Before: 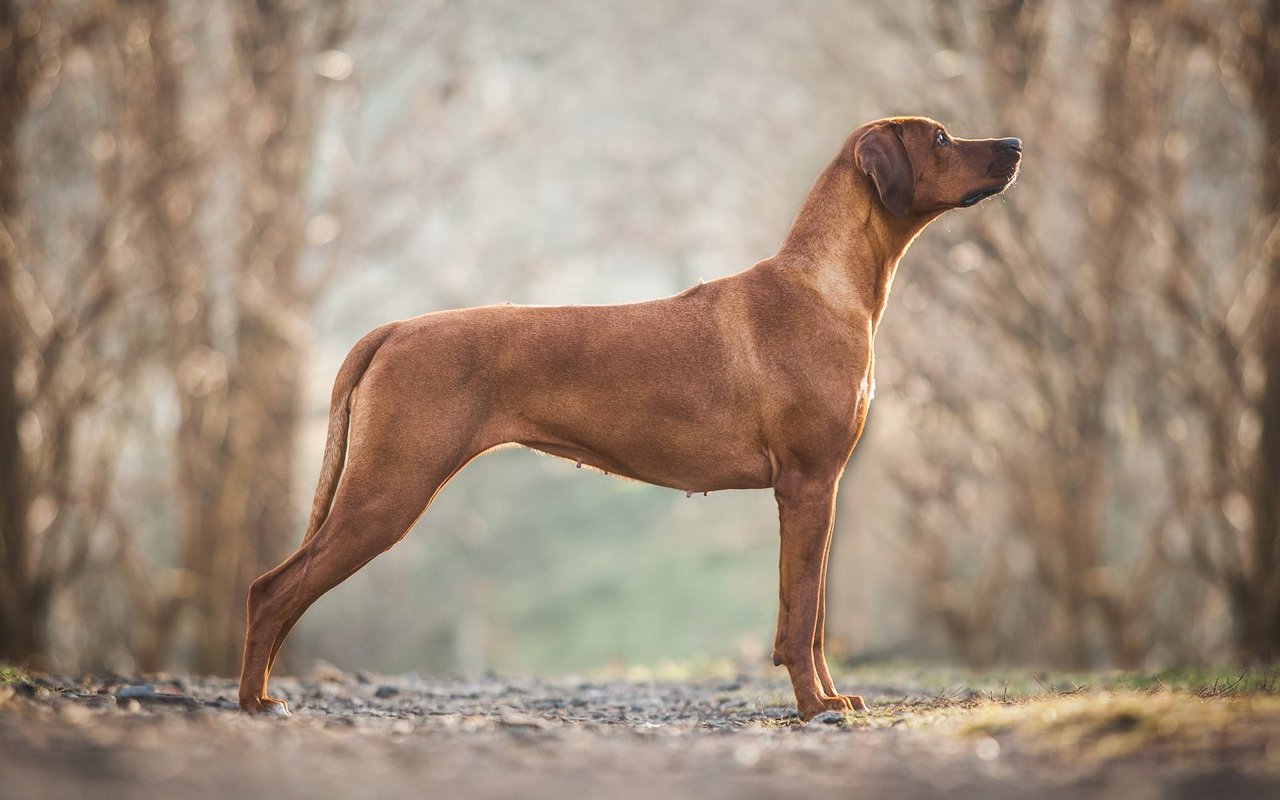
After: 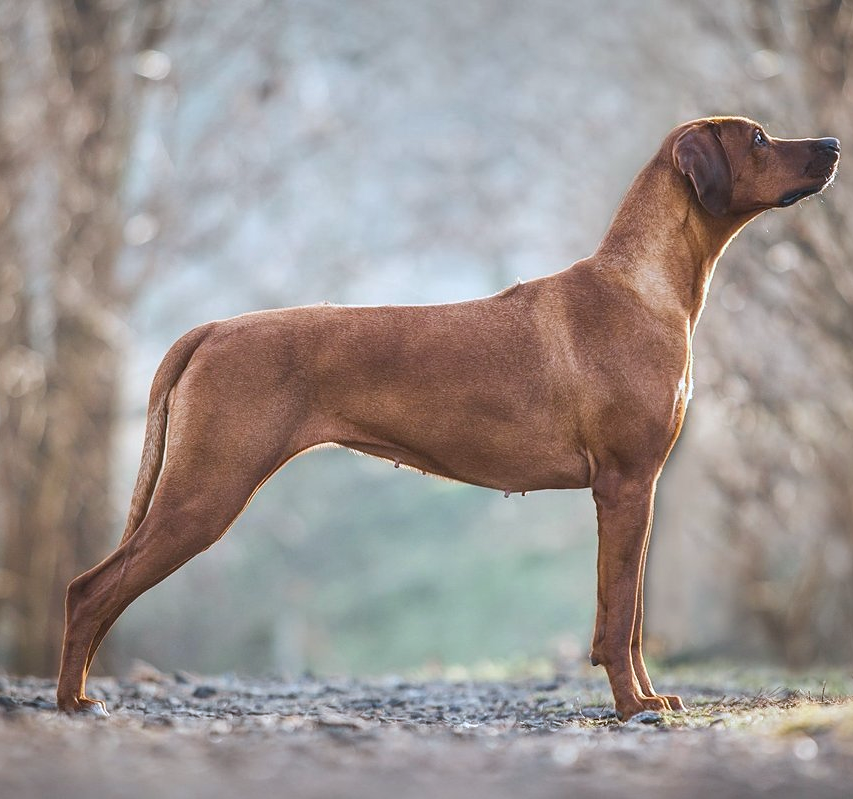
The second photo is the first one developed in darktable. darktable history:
sharpen: amount 0.2
shadows and highlights: soften with gaussian
color calibration: x 0.37, y 0.382, temperature 4313.32 K
crop and rotate: left 14.292%, right 19.041%
